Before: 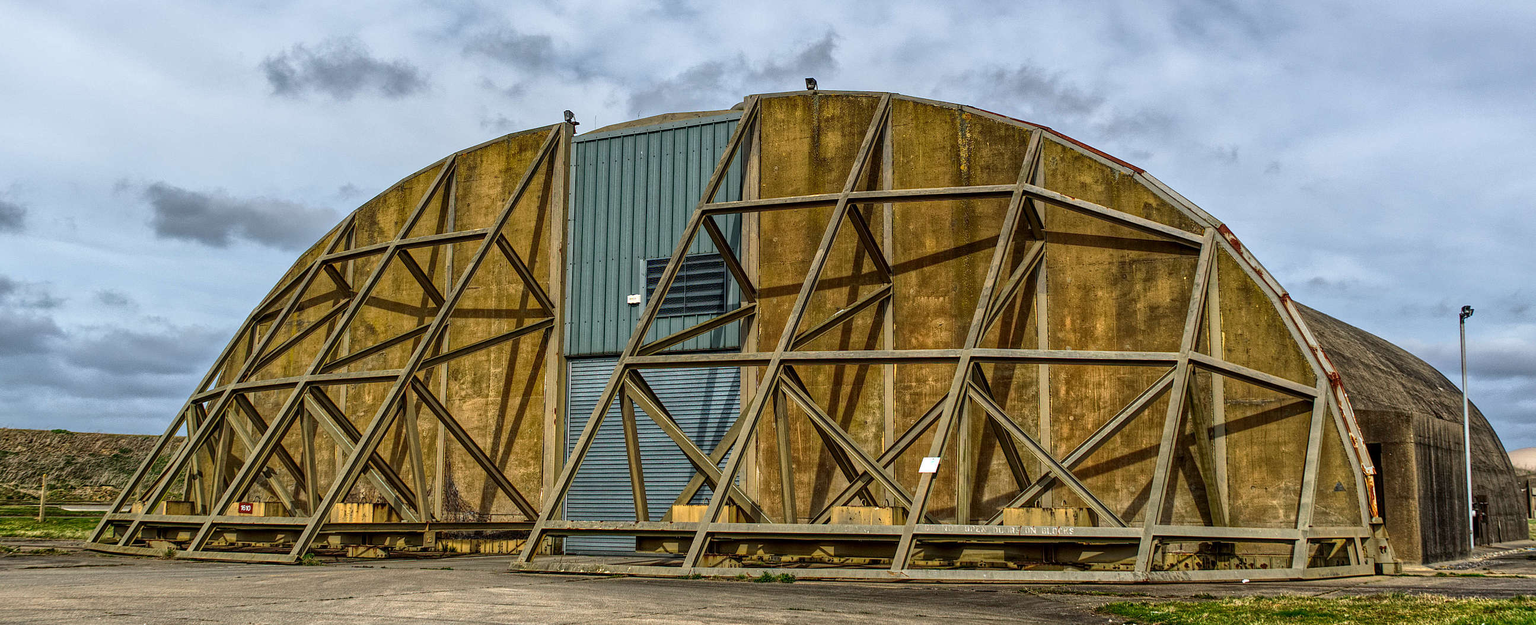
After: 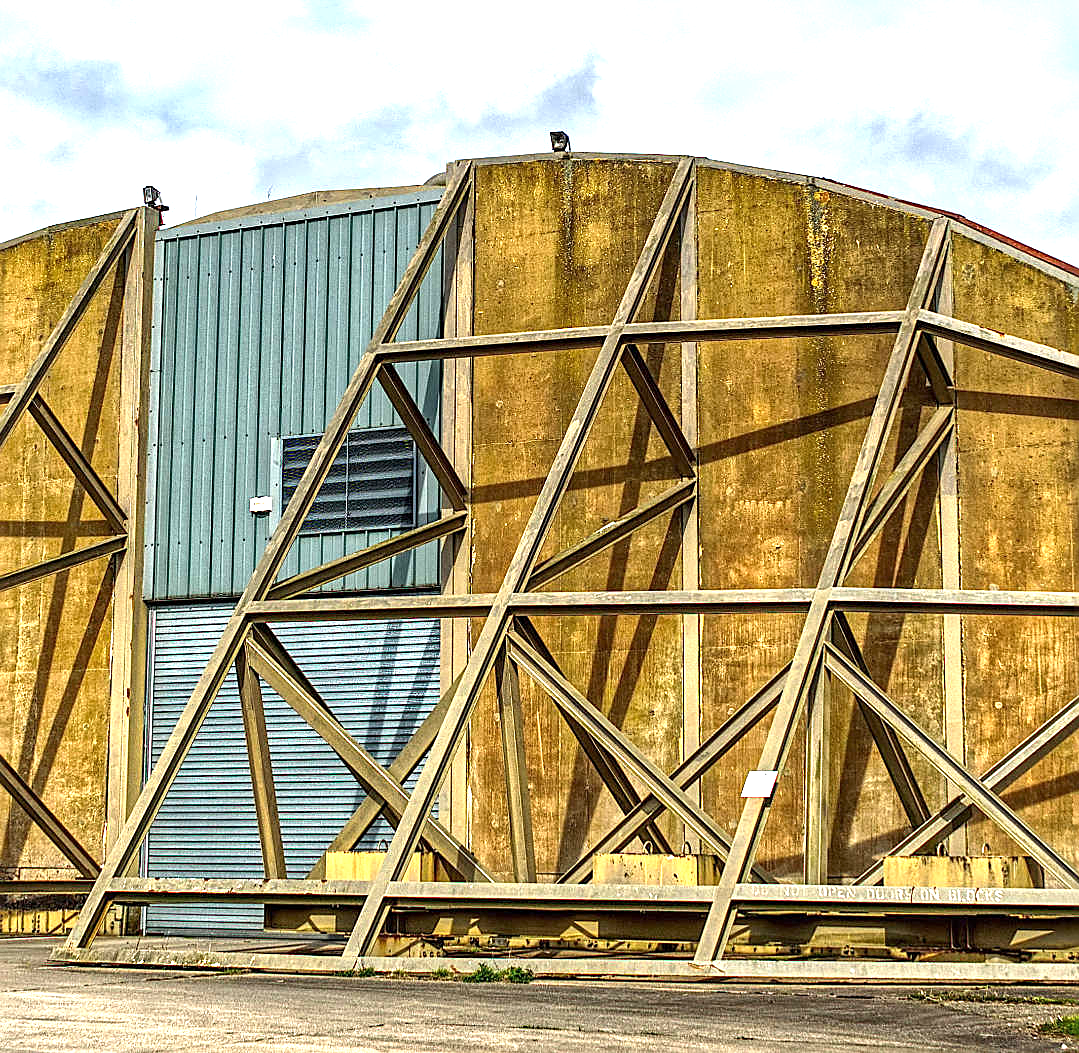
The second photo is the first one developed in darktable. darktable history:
crop: left 31.229%, right 27.105%
exposure: black level correction 0, exposure 1.2 EV, compensate exposure bias true, compensate highlight preservation false
sharpen: on, module defaults
